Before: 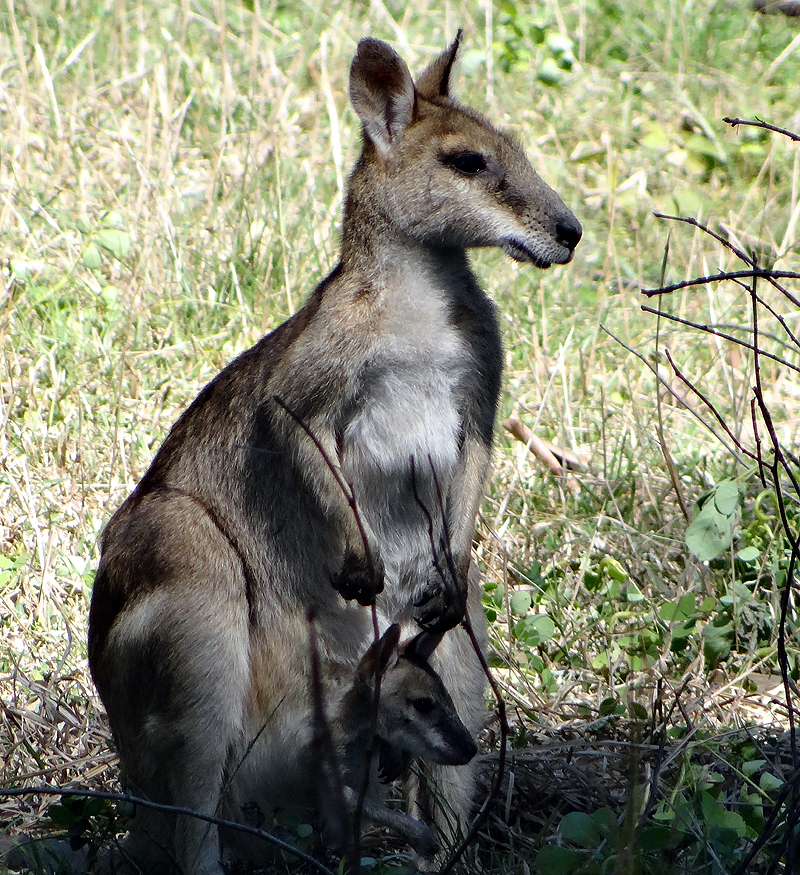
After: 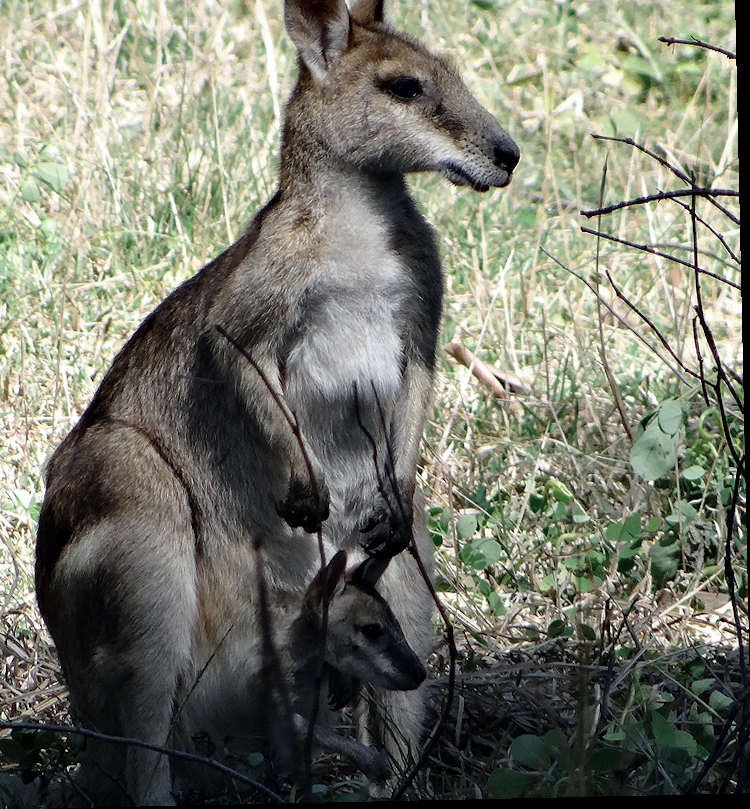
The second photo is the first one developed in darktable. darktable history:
rotate and perspective: rotation -1.24°, automatic cropping off
crop and rotate: left 8.262%, top 9.226%
color zones: curves: ch0 [(0, 0.5) (0.125, 0.4) (0.25, 0.5) (0.375, 0.4) (0.5, 0.4) (0.625, 0.35) (0.75, 0.35) (0.875, 0.5)]; ch1 [(0, 0.35) (0.125, 0.45) (0.25, 0.35) (0.375, 0.35) (0.5, 0.35) (0.625, 0.35) (0.75, 0.45) (0.875, 0.35)]; ch2 [(0, 0.6) (0.125, 0.5) (0.25, 0.5) (0.375, 0.6) (0.5, 0.6) (0.625, 0.5) (0.75, 0.5) (0.875, 0.5)]
